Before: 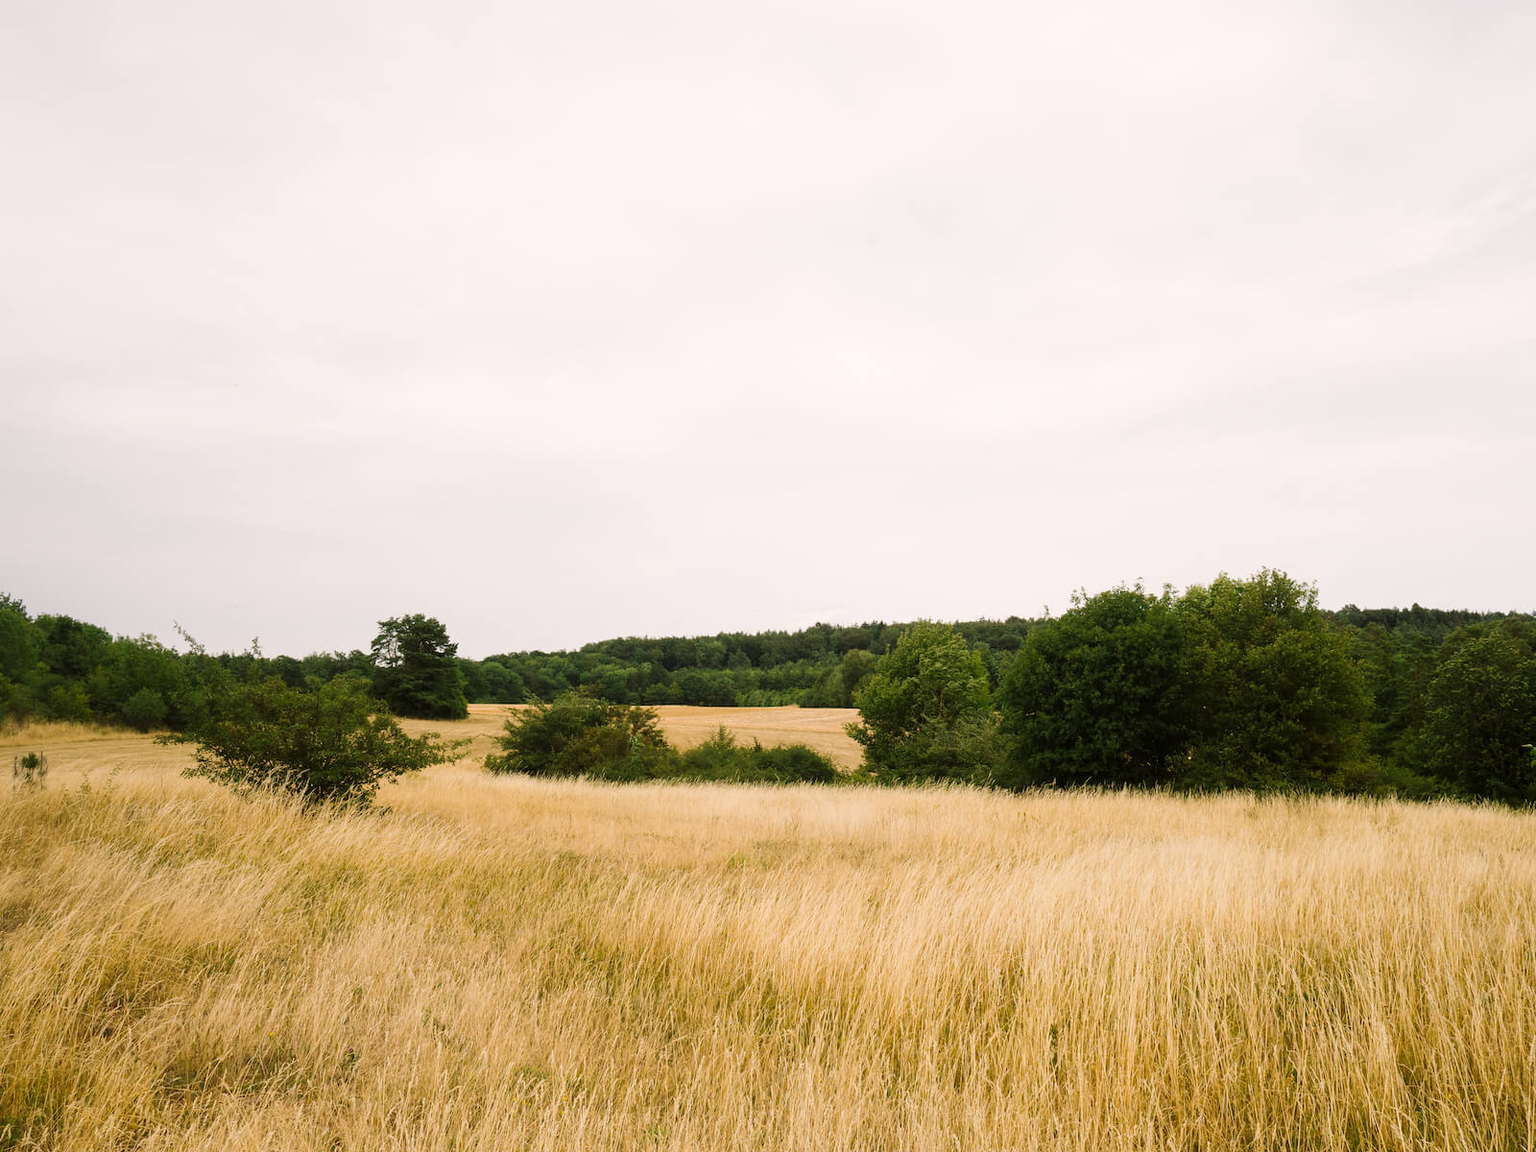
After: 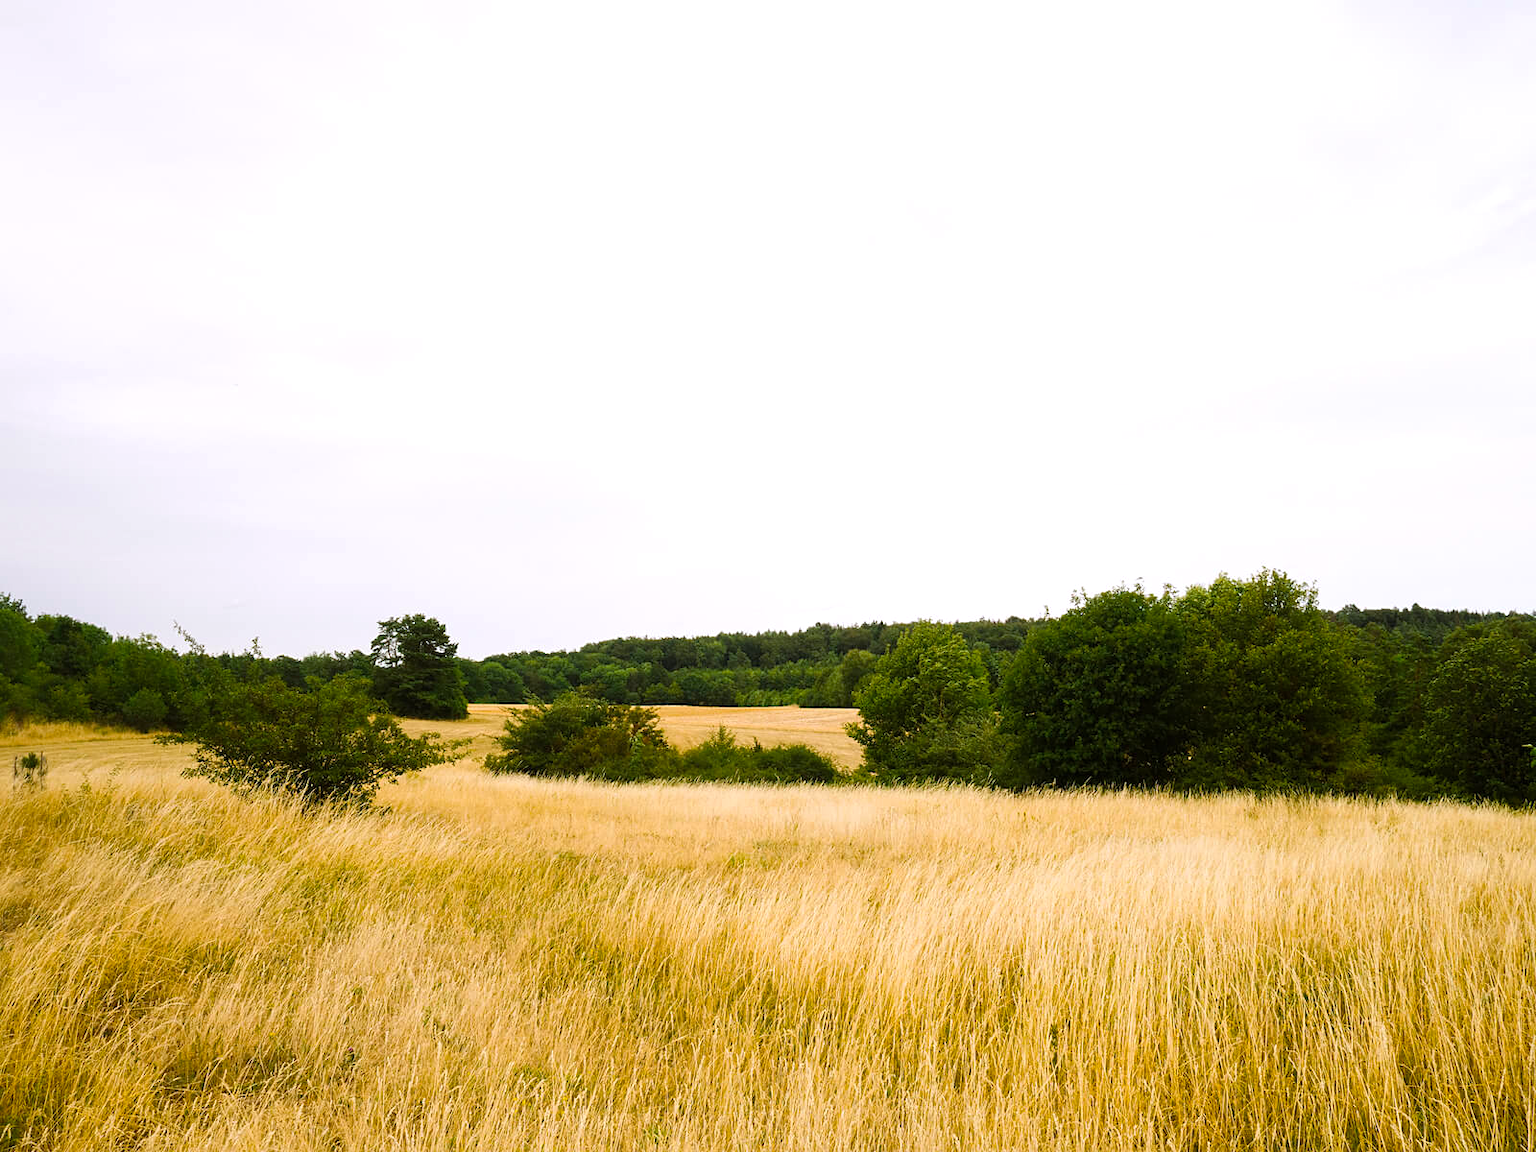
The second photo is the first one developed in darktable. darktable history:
sharpen: amount 0.207
color balance rgb: highlights gain › luminance 16.378%, highlights gain › chroma 2.936%, highlights gain › hue 256.84°, perceptual saturation grading › global saturation 19.663%, global vibrance 20%
